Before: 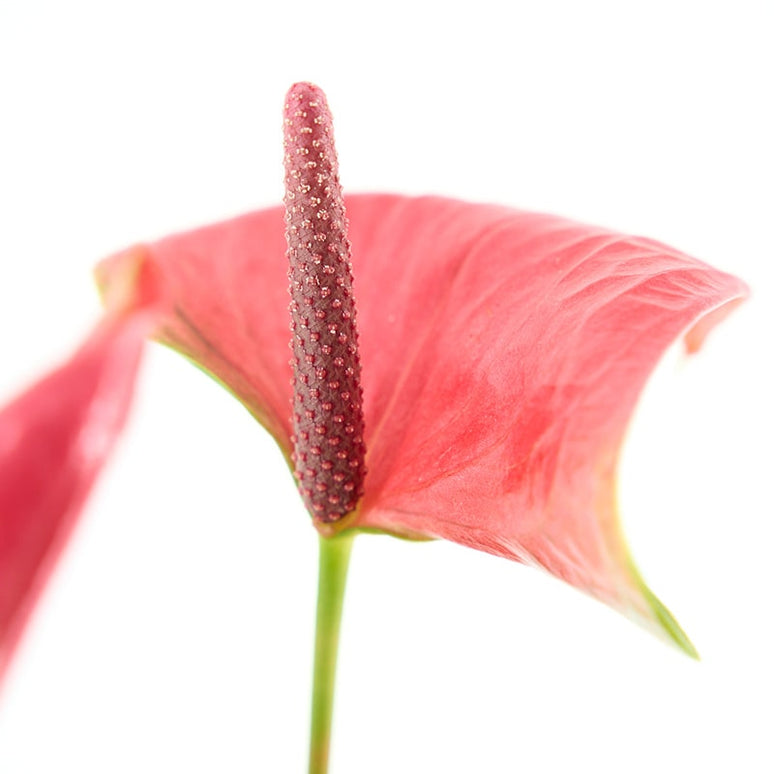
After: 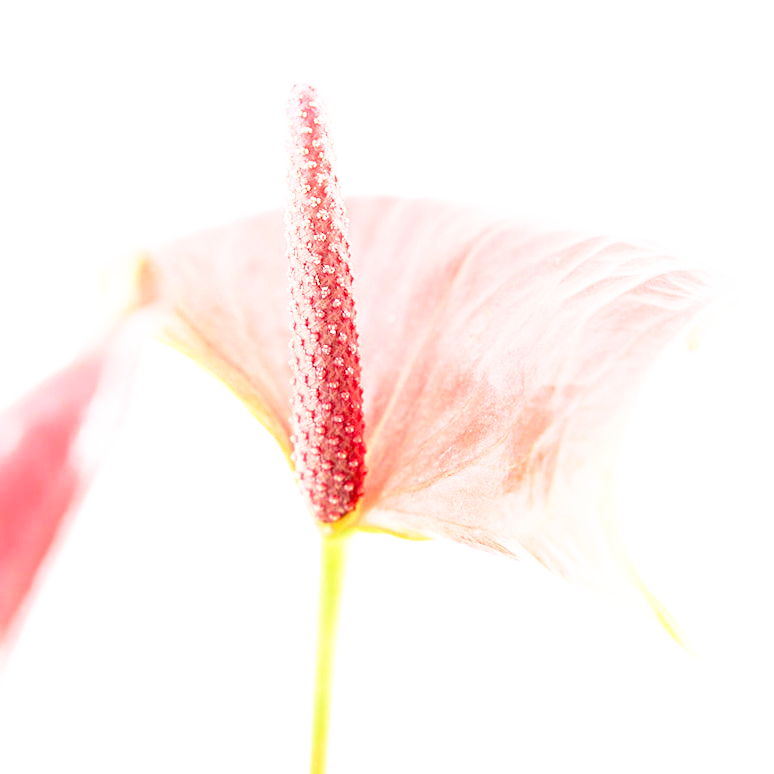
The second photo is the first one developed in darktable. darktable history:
exposure: black level correction 0, exposure 0.69 EV, compensate highlight preservation false
base curve: curves: ch0 [(0, 0) (0.012, 0.01) (0.073, 0.168) (0.31, 0.711) (0.645, 0.957) (1, 1)], exposure shift 0.01, preserve colors none
